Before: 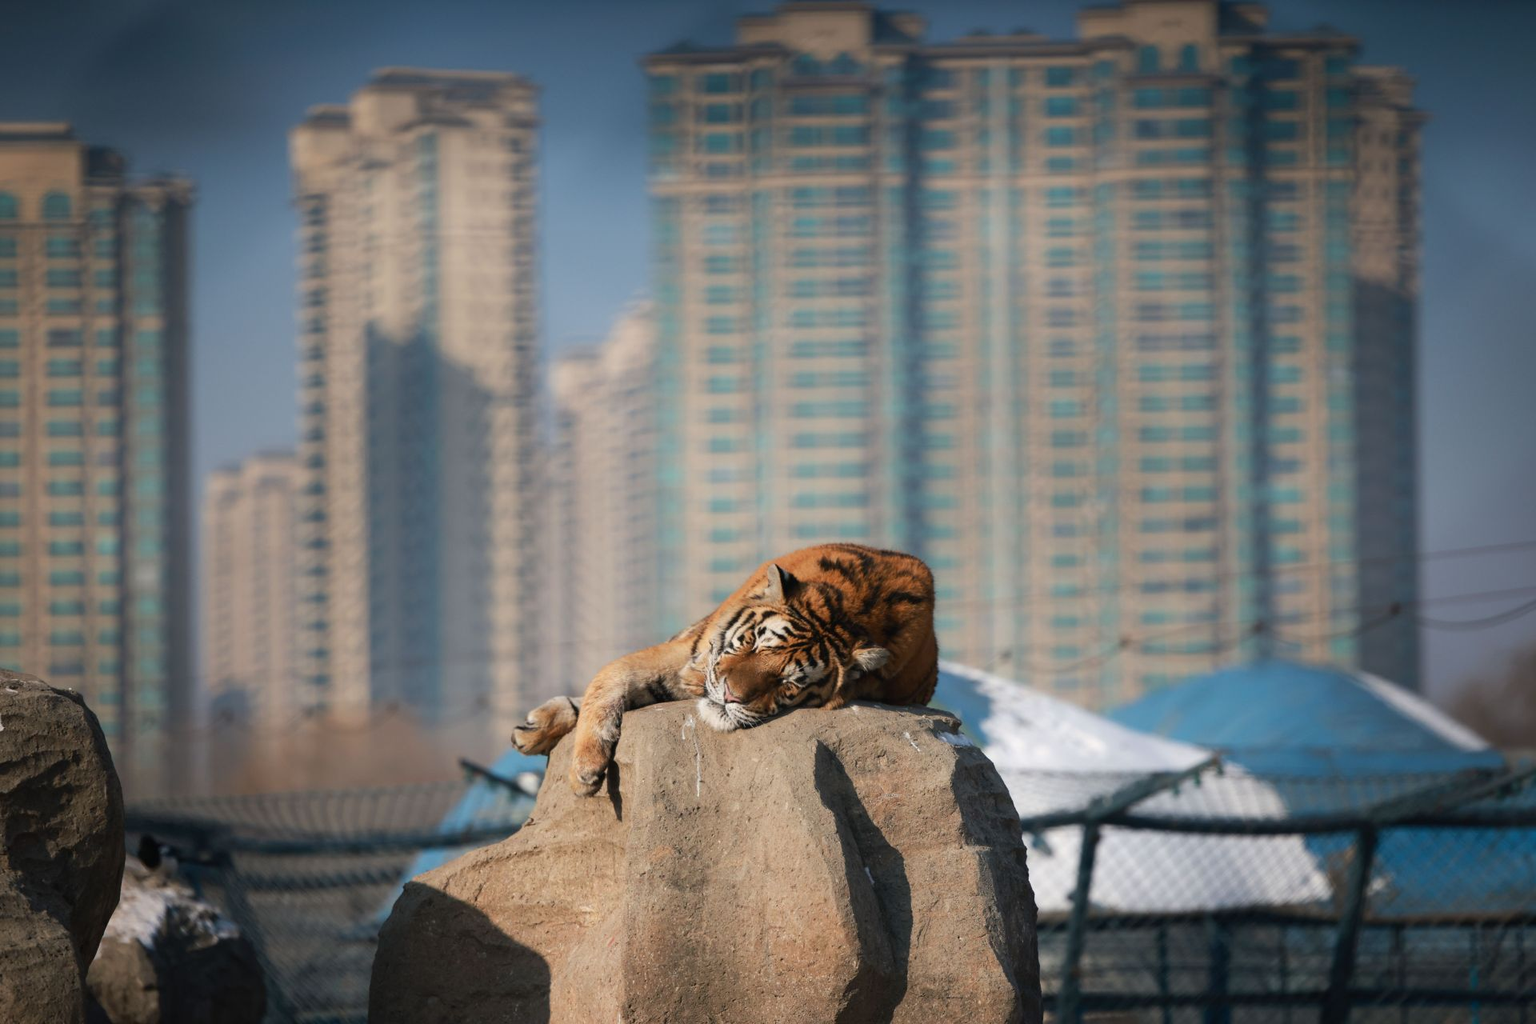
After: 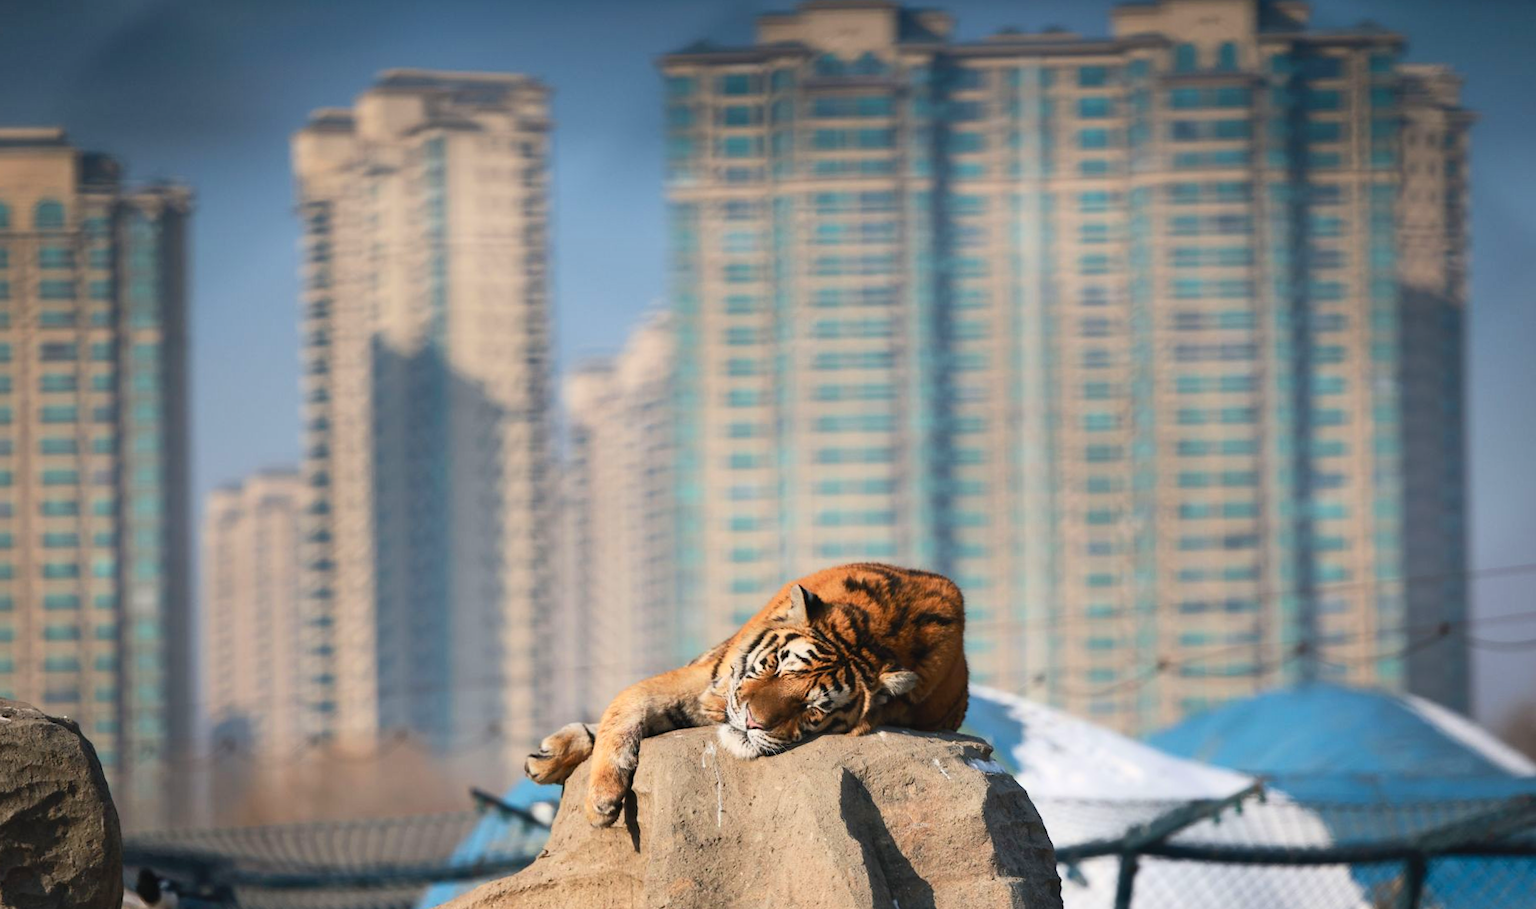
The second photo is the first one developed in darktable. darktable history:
shadows and highlights: low approximation 0.01, soften with gaussian
contrast brightness saturation: contrast 0.2, brightness 0.16, saturation 0.22
crop and rotate: angle 0.2°, left 0.275%, right 3.127%, bottom 14.18%
